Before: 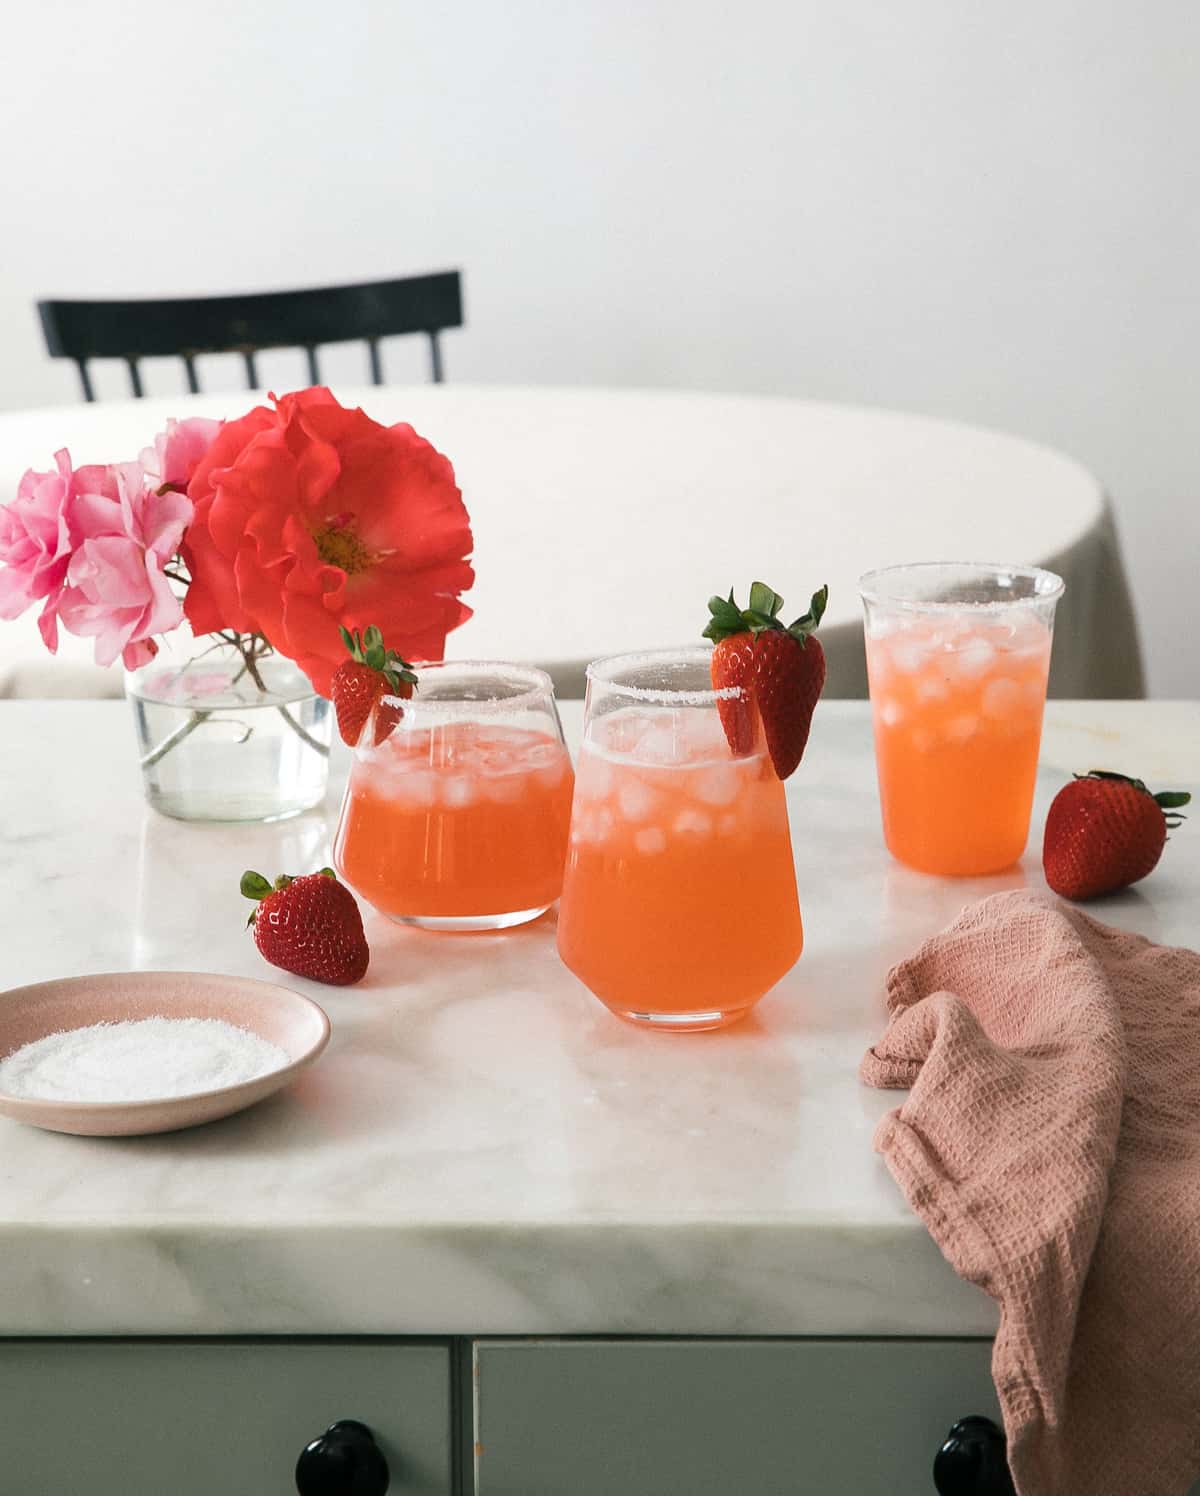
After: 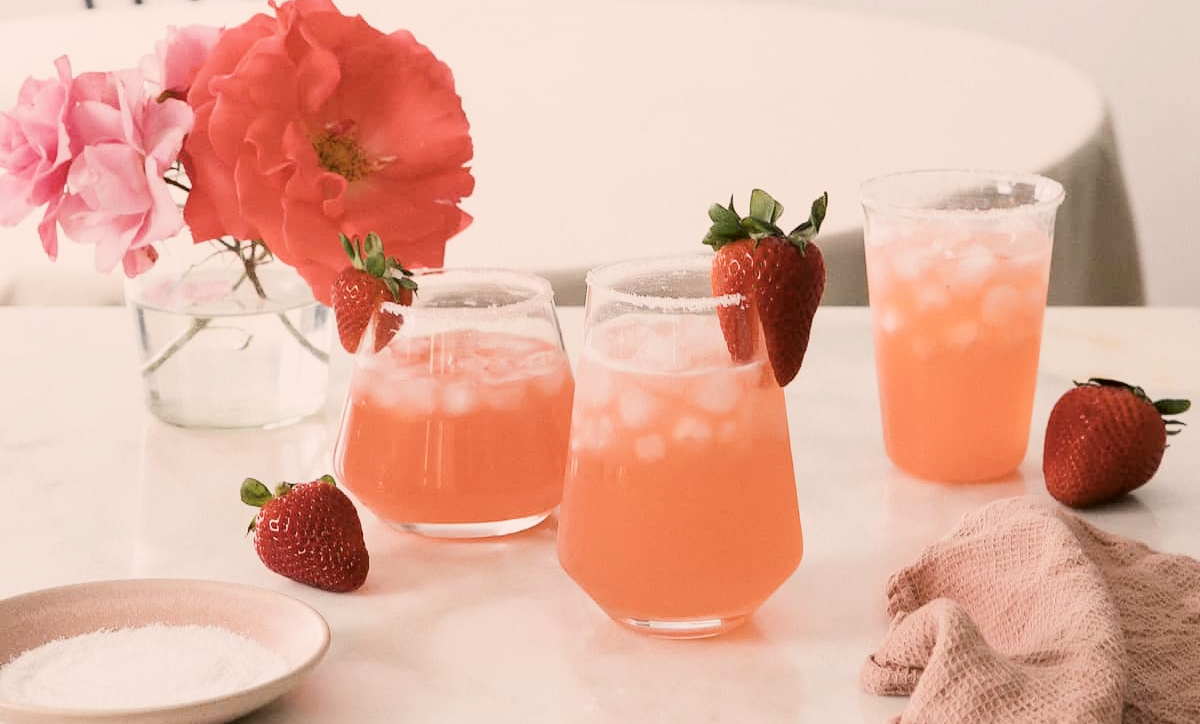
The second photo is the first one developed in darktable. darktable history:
contrast brightness saturation: contrast 0.114, saturation -0.175
crop and rotate: top 26.323%, bottom 25.222%
exposure: black level correction 0, exposure 0.701 EV, compensate highlight preservation false
filmic rgb: black relative exposure -7.65 EV, white relative exposure 4.56 EV, hardness 3.61
color correction: highlights a* 6.71, highlights b* 7.73, shadows a* 6.09, shadows b* 7.48, saturation 0.924
